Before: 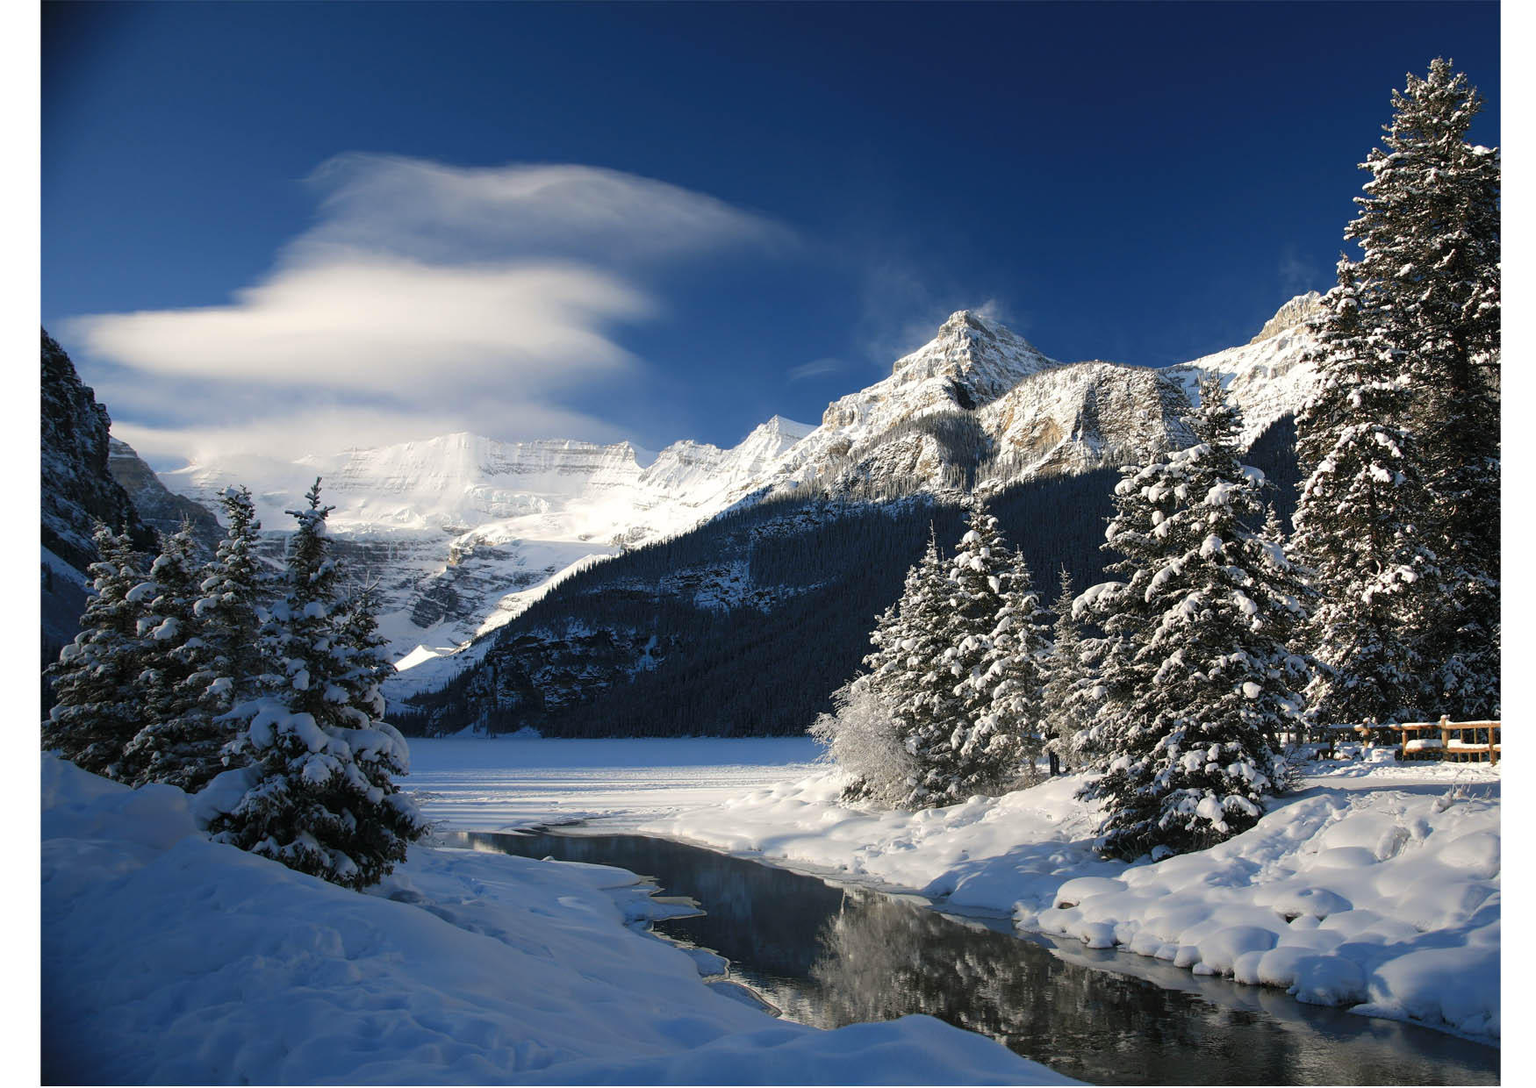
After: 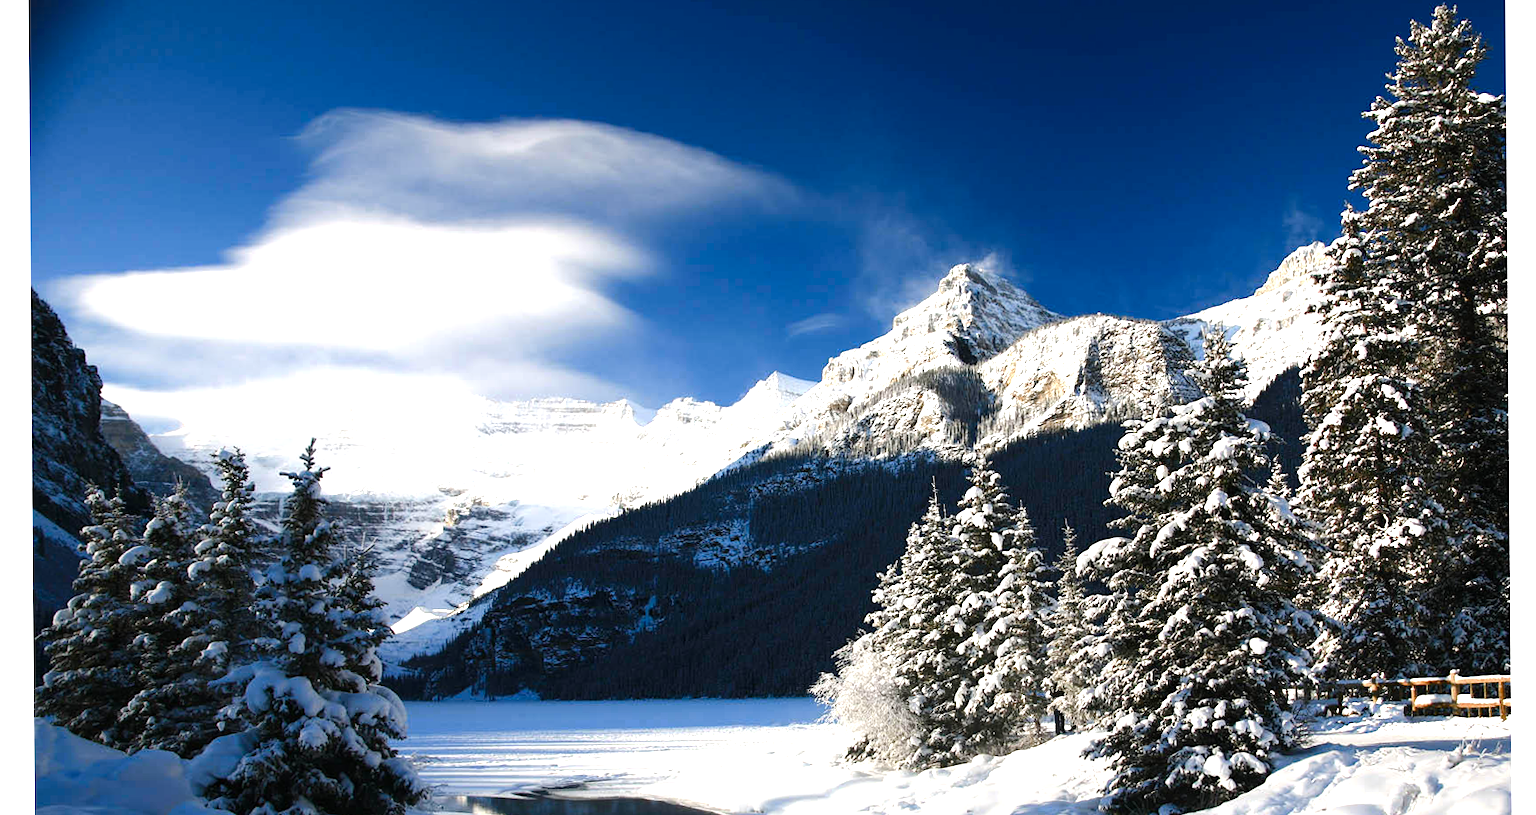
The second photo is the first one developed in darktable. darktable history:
rotate and perspective: rotation -0.45°, automatic cropping original format, crop left 0.008, crop right 0.992, crop top 0.012, crop bottom 0.988
tone equalizer: -8 EV -0.75 EV, -7 EV -0.7 EV, -6 EV -0.6 EV, -5 EV -0.4 EV, -3 EV 0.4 EV, -2 EV 0.6 EV, -1 EV 0.7 EV, +0 EV 0.75 EV, edges refinement/feathering 500, mask exposure compensation -1.57 EV, preserve details no
crop: top 3.857%, bottom 21.132%
color balance rgb: perceptual saturation grading › global saturation 20%, perceptual saturation grading › highlights -50%, perceptual saturation grading › shadows 30%, perceptual brilliance grading › global brilliance 10%, perceptual brilliance grading › shadows 15%
